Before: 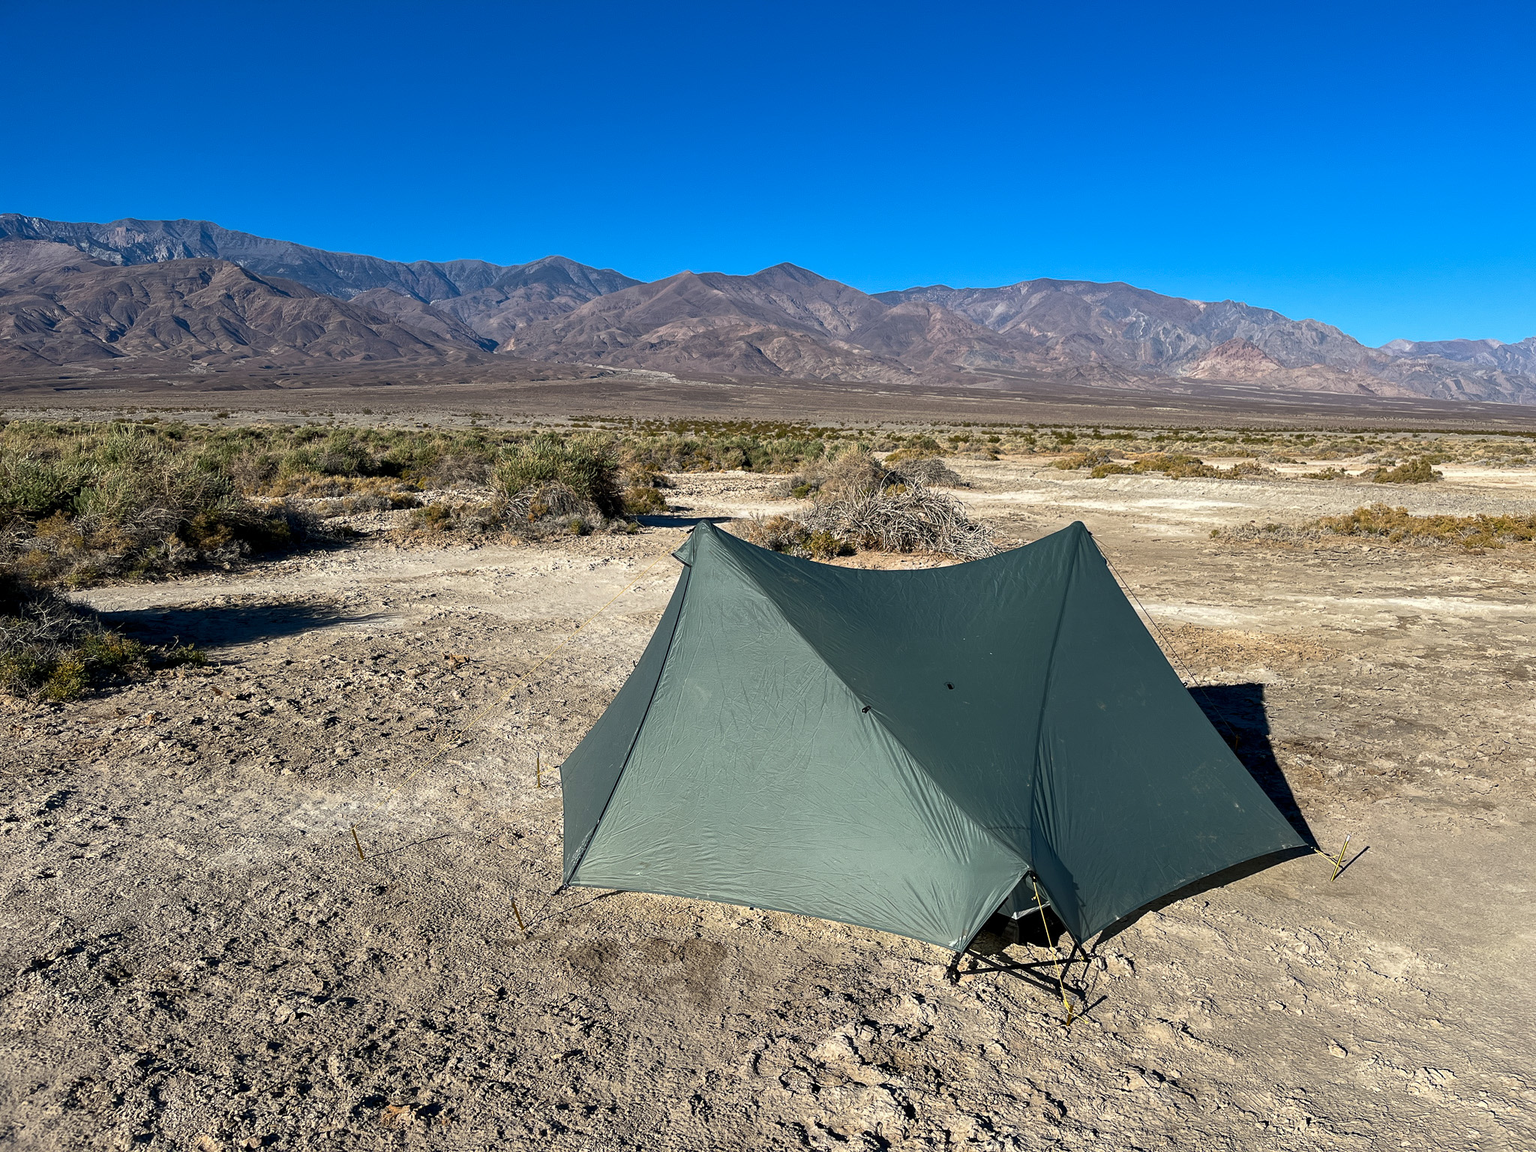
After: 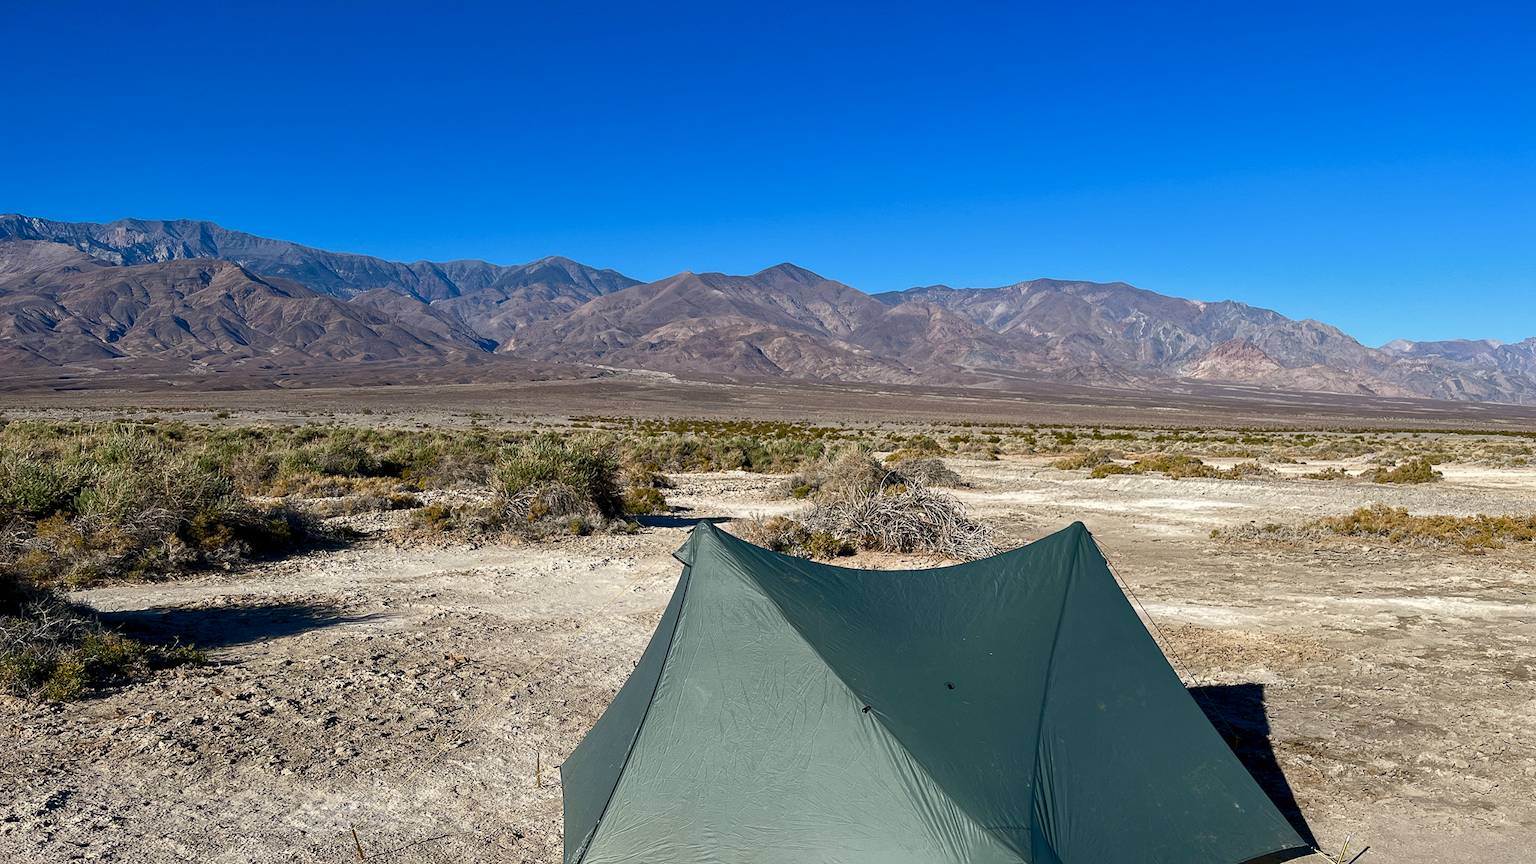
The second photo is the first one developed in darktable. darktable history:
crop: bottom 24.967%
color balance rgb: perceptual saturation grading › global saturation 20%, perceptual saturation grading › highlights -50%, perceptual saturation grading › shadows 30%
